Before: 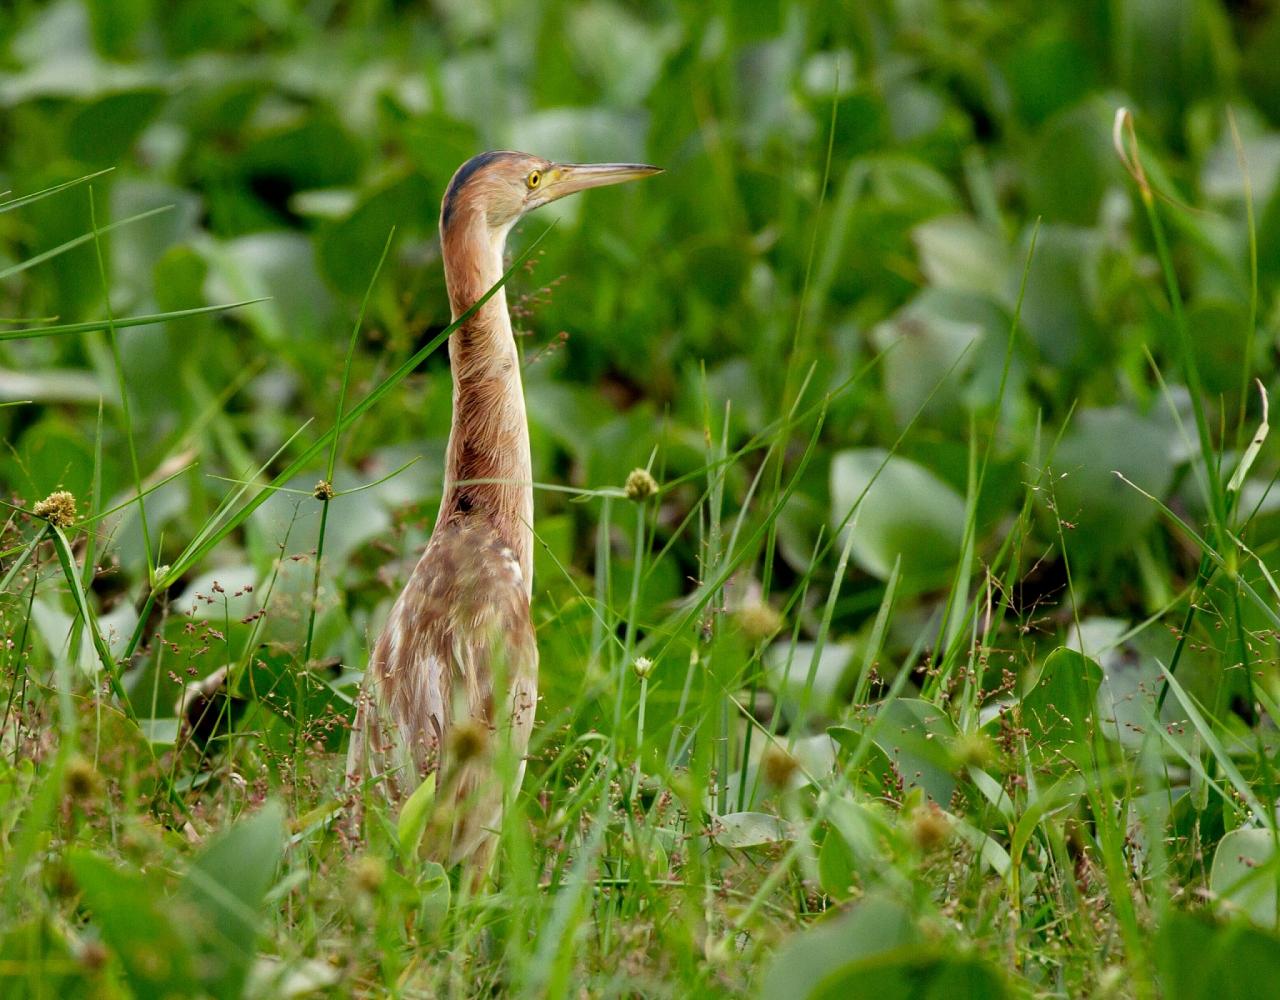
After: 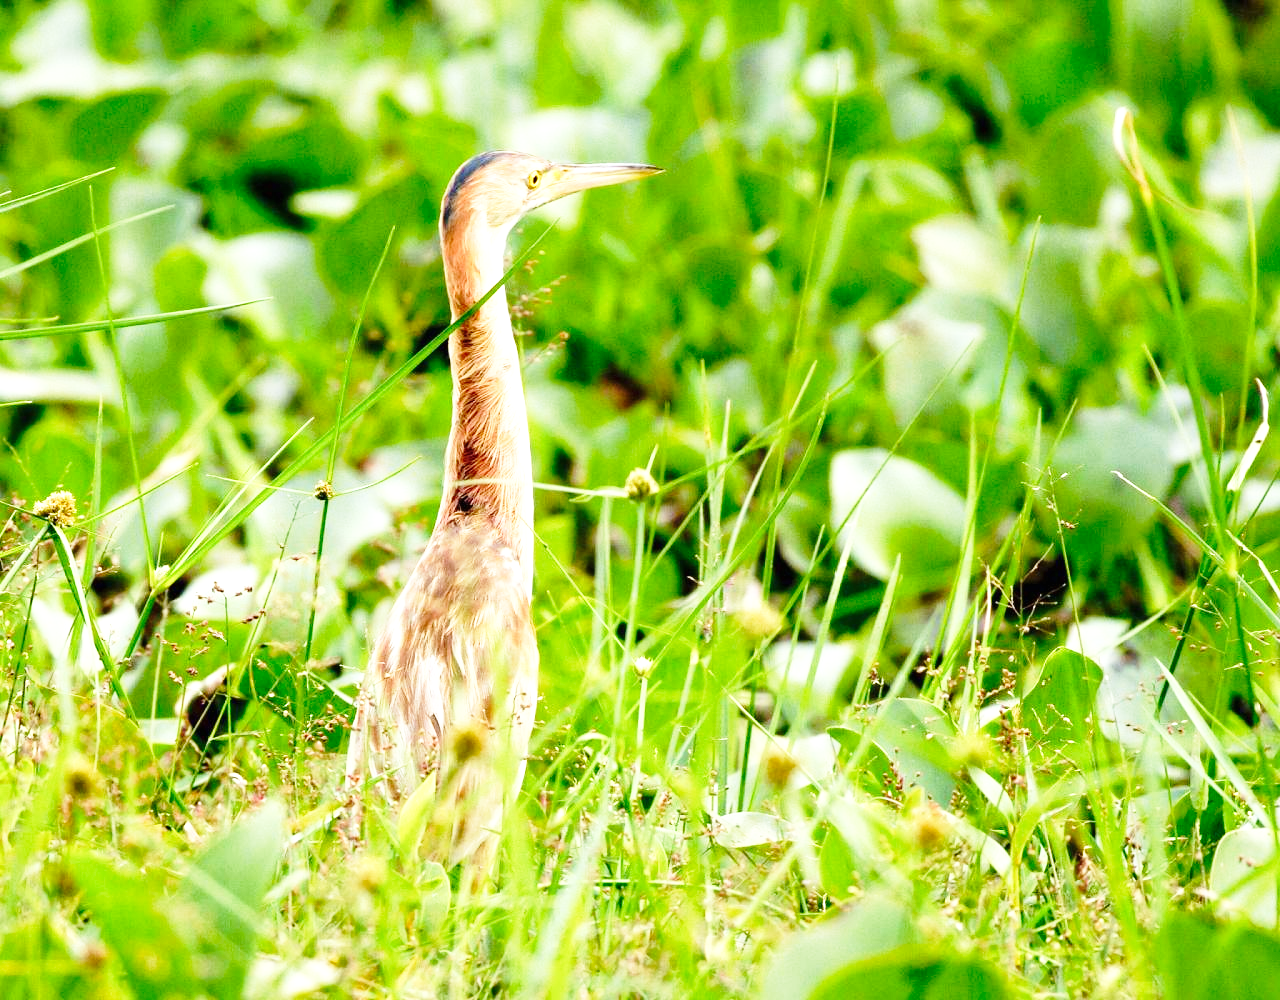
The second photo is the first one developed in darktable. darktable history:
base curve: curves: ch0 [(0, 0) (0.028, 0.03) (0.121, 0.232) (0.46, 0.748) (0.859, 0.968) (1, 1)], preserve colors none
exposure: black level correction 0, exposure 1.1 EV, compensate exposure bias true, compensate highlight preservation false
